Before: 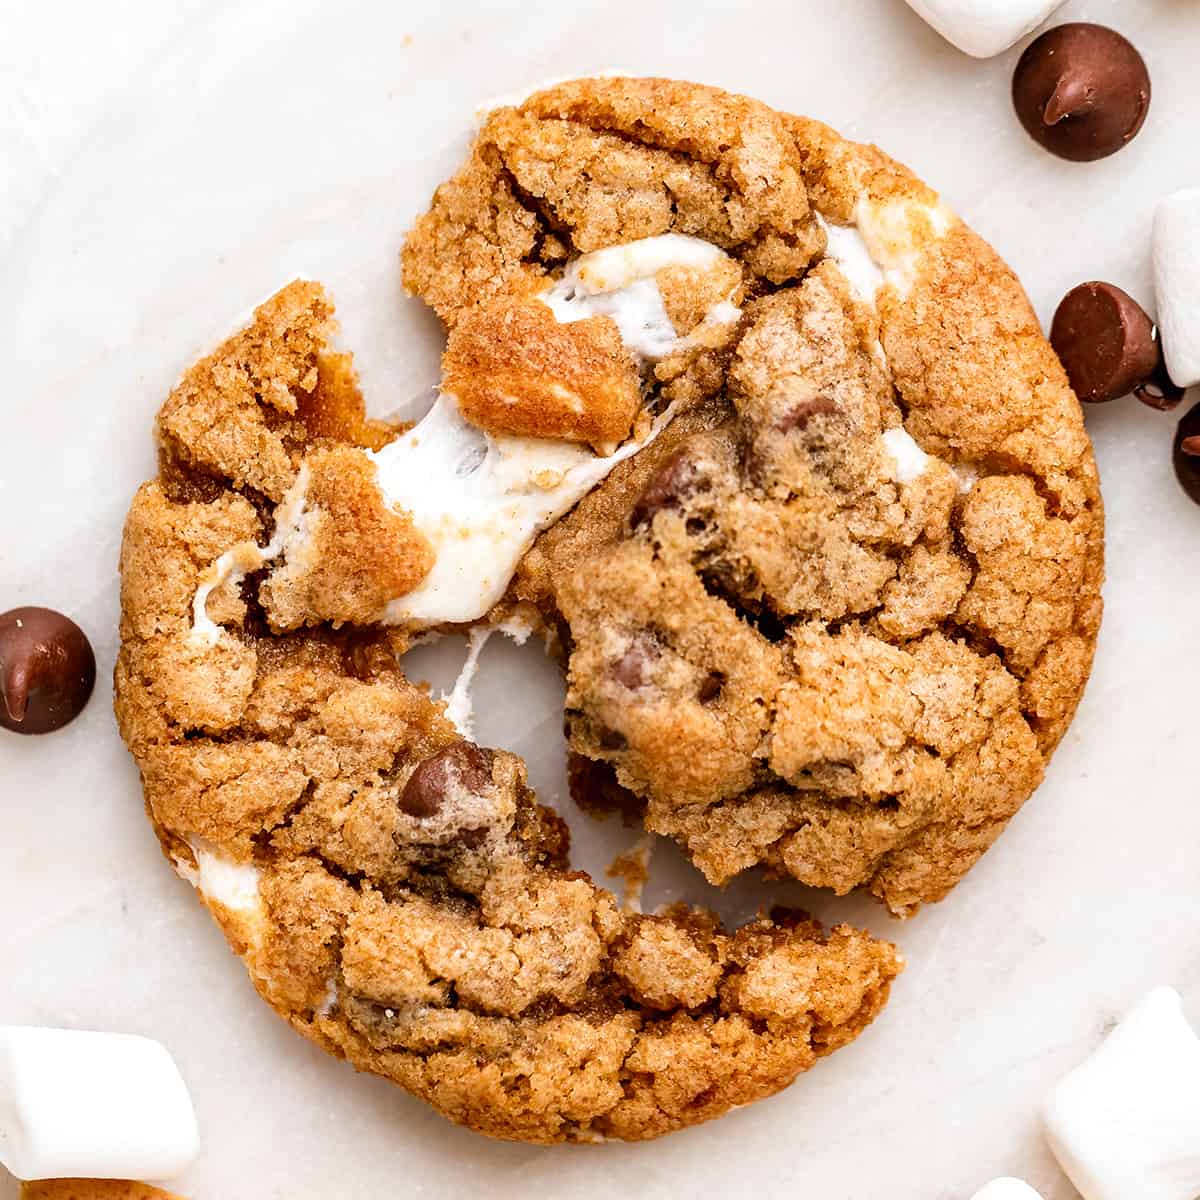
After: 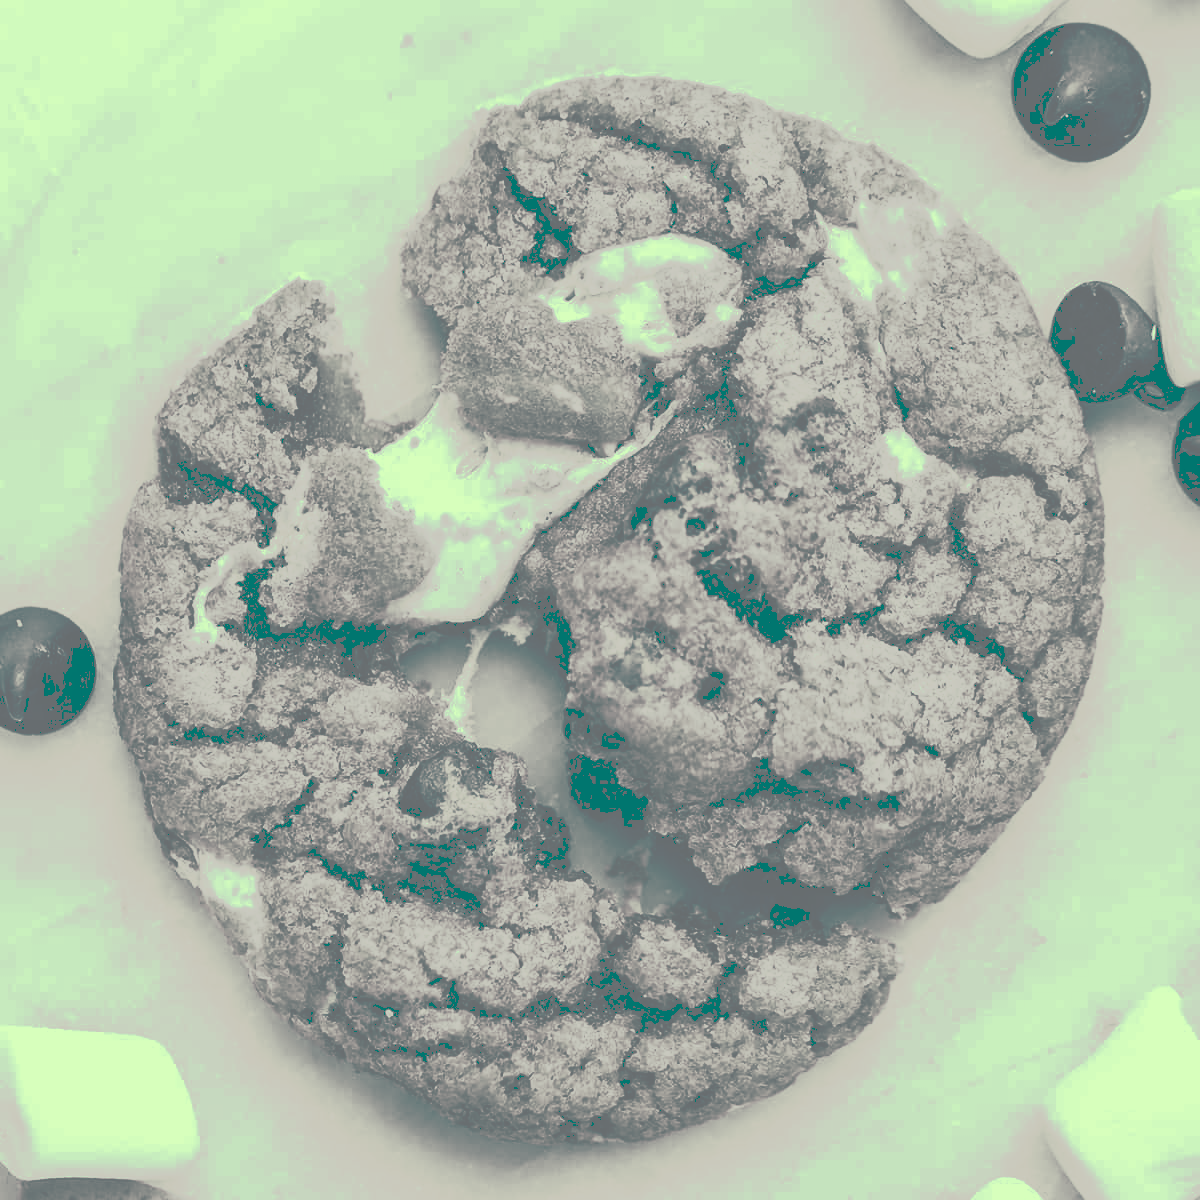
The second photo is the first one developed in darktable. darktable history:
tone curve: curves: ch0 [(0, 0) (0.003, 0.449) (0.011, 0.449) (0.025, 0.449) (0.044, 0.45) (0.069, 0.453) (0.1, 0.453) (0.136, 0.455) (0.177, 0.458) (0.224, 0.462) (0.277, 0.47) (0.335, 0.491) (0.399, 0.522) (0.468, 0.561) (0.543, 0.619) (0.623, 0.69) (0.709, 0.756) (0.801, 0.802) (0.898, 0.825) (1, 1)], preserve colors none
color look up table: target L [82.61, 89.53, 67.74, 70.75, 59.41, 45.93, 46.76, 36.72, 42.37, 17.64, 17.66, 12.46, 203.73, 70.64, 72.21, 57.87, 51.5, 46.45, 36.72, 54.19, 32.35, 29, 21.57, 12.18, 95.08, 87.05, 81.28, 71.64, 85.58, 81.64, 73.25, 68.62, 86.87, 43.99, 51.21, 39.96, 56.92, 44.57, 28.95, 8.538, 8.538, 86.87, 87.05, 77.85, 59.04, 61.17, 38.32, 30.15, 17.66], target a [-7.664, -11.4, -2.876, -2.347, -2.553, -3.238, -3.293, -4.749, -6.071, -49.28, -48.58, -34.41, 0, -2.868, -2.917, -2.46, -3.979, -2.885, -4.749, -3.855, -6.708, -11.93, -42.14, -33.54, -11.56, -8.048, -7.958, -3.195, -7.466, -5.513, -2.762, -3.151, -8.715, -5.956, -3.443, -5.318, -3.55, -5.1, -12.35, -22.39, -22.39, -8.715, -8.048, -5.991, -2.41, -3.252, -5.415, -10.53, -48.58], target b [17.21, 24.9, 6.61, 6.078, 3.245, -0.246, 0.156, -1.886, -0.797, -15.36, -18.16, -24.09, -0.003, 6.52, 7.074, 3.214, 1.893, -0.294, -1.886, 2.505, -4.505, -6.131, -11.62, -24.56, 31.87, 22.74, 15.56, 7.394, 20.37, 16.17, 7.203, 6.773, 22.46, -0.691, 1.48, -1.917, 2.95, -0.847, -4.904, -27.67, -27.67, 22.46, 22.74, 12.23, 2.701, 3.585, -1.867, -4.348, -18.16], num patches 49
